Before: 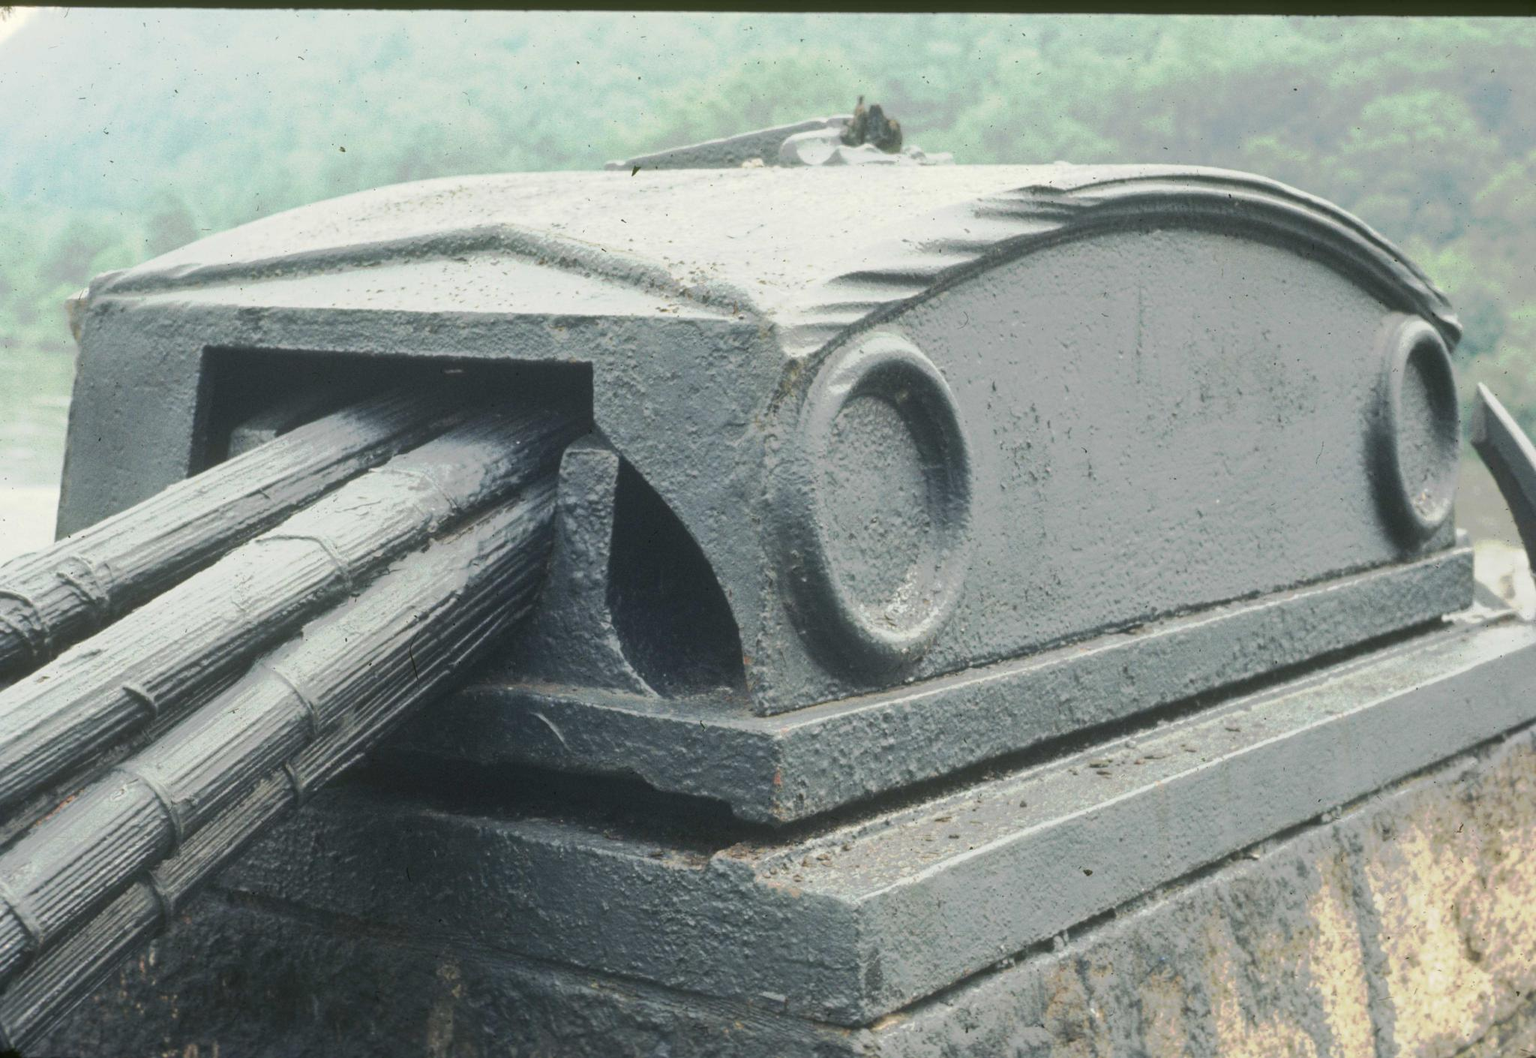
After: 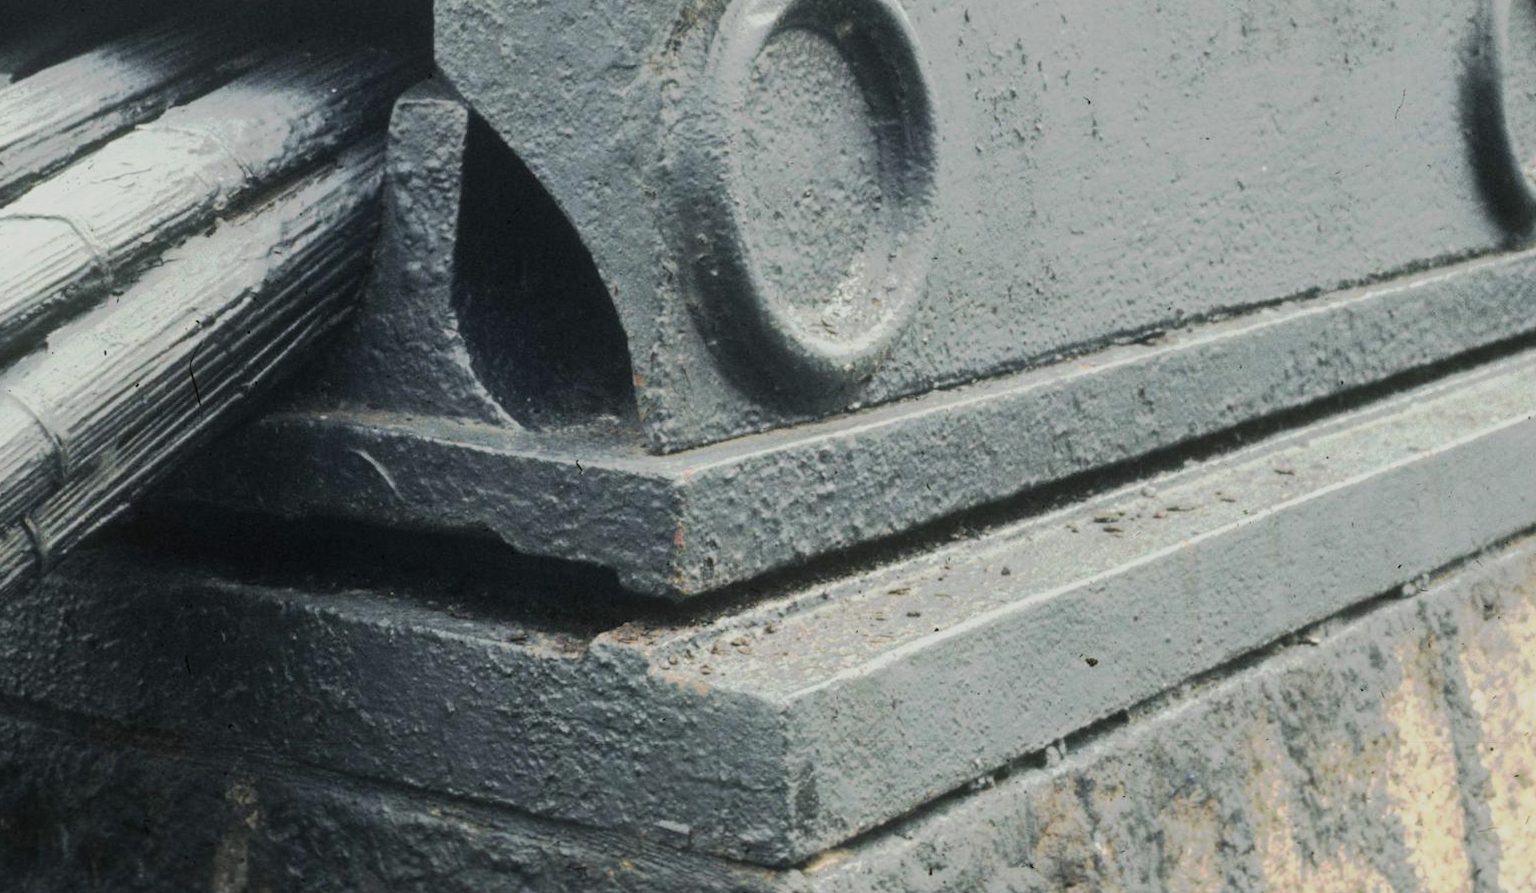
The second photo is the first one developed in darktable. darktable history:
filmic rgb: black relative exposure -16 EV, white relative exposure 5.27 EV, hardness 5.93, contrast 1.264
crop and rotate: left 17.411%, top 35.416%, right 7.384%, bottom 0.995%
